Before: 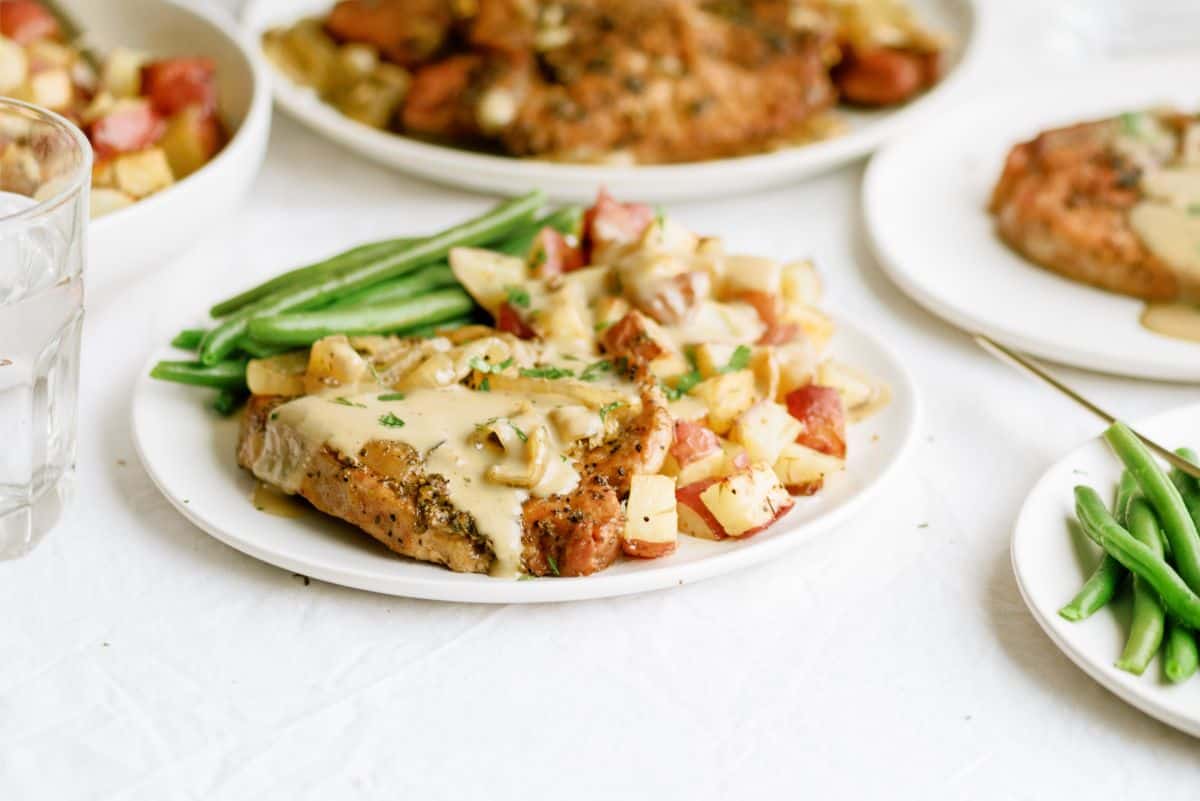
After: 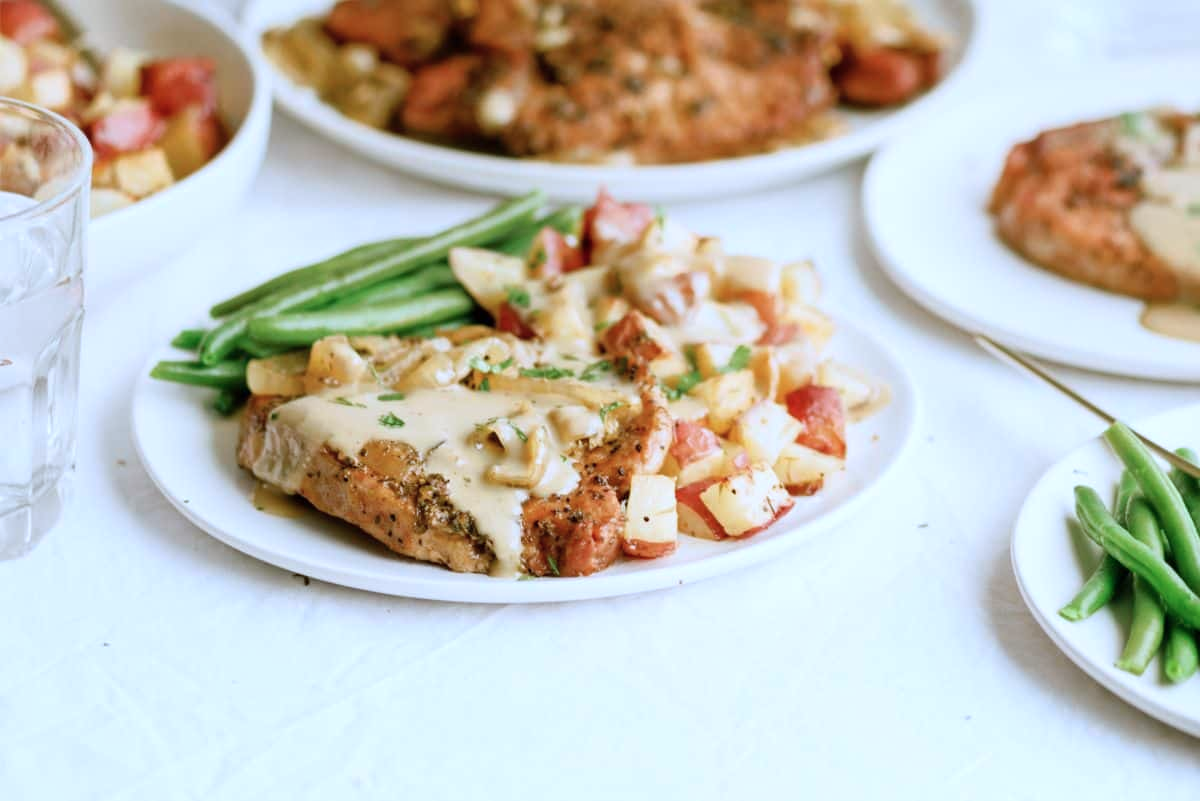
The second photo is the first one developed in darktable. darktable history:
color correction: highlights a* -2.14, highlights b* -18.27
